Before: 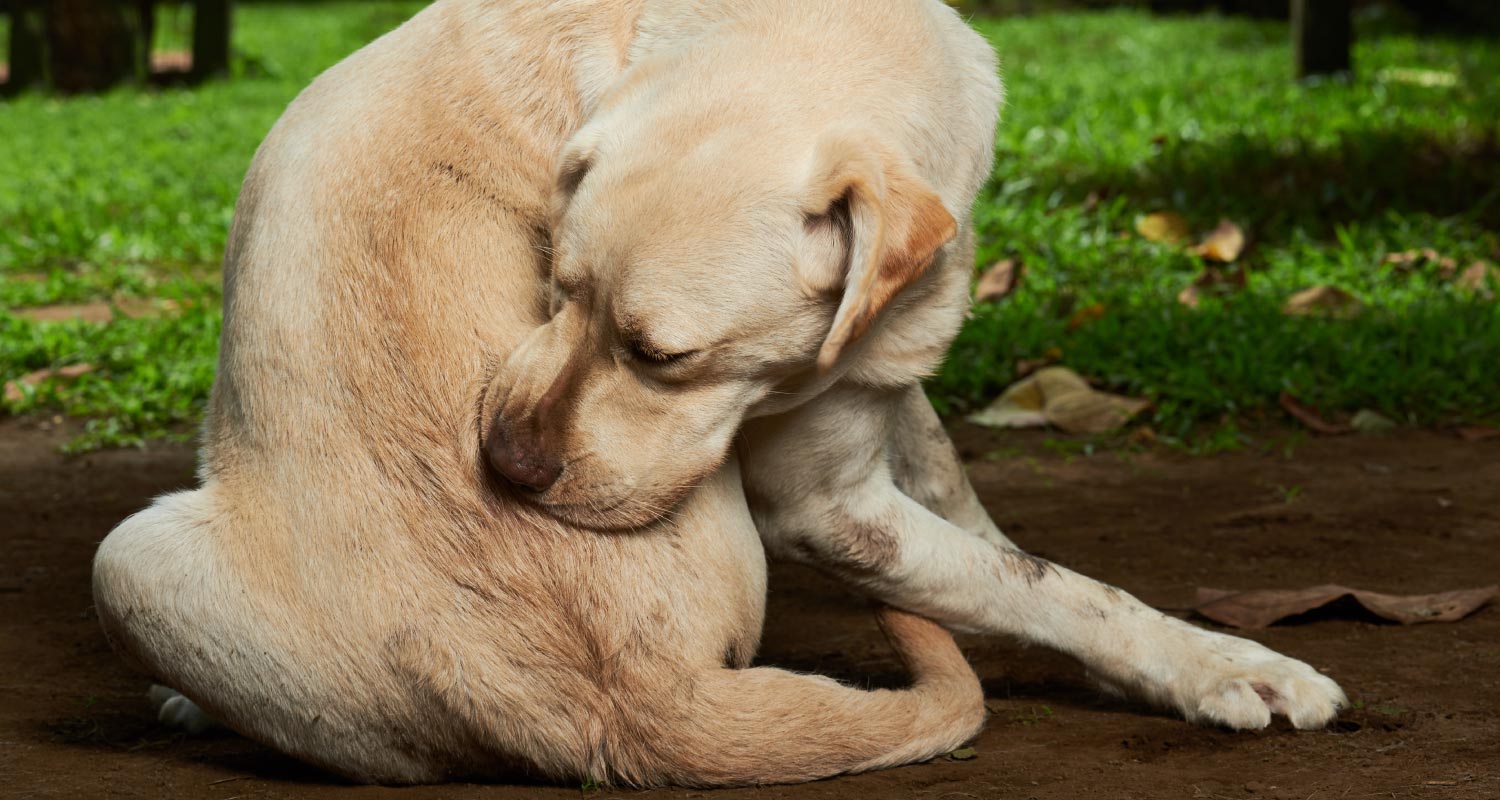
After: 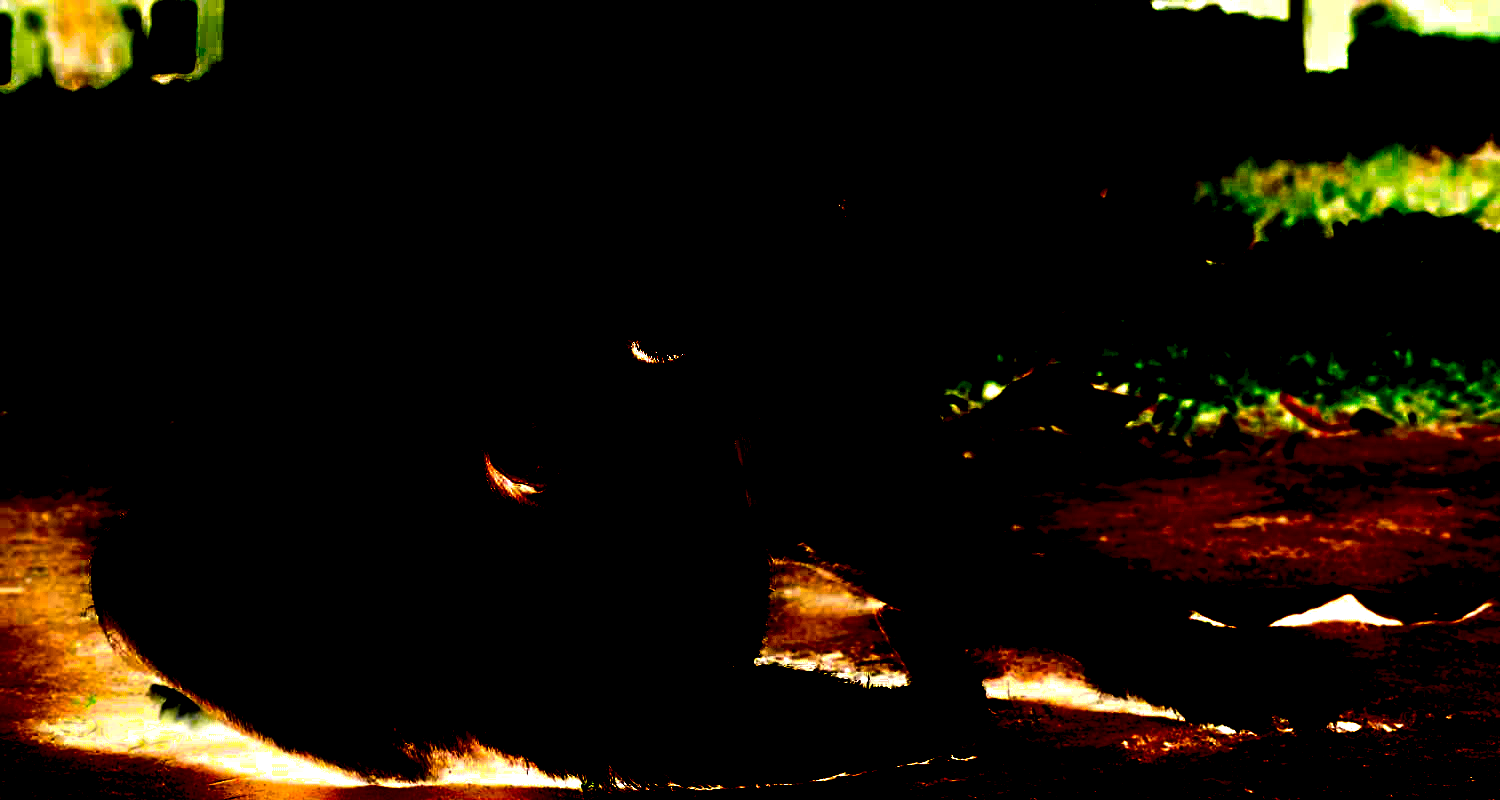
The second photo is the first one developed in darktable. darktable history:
exposure: exposure 8 EV, compensate highlight preservation false
bloom: size 5%, threshold 95%, strength 15%
color balance rgb: shadows lift › luminance -9.41%, highlights gain › luminance 17.6%, global offset › luminance -1.45%, perceptual saturation grading › highlights -17.77%, perceptual saturation grading › mid-tones 33.1%, perceptual saturation grading › shadows 50.52%, global vibrance 24.22%
